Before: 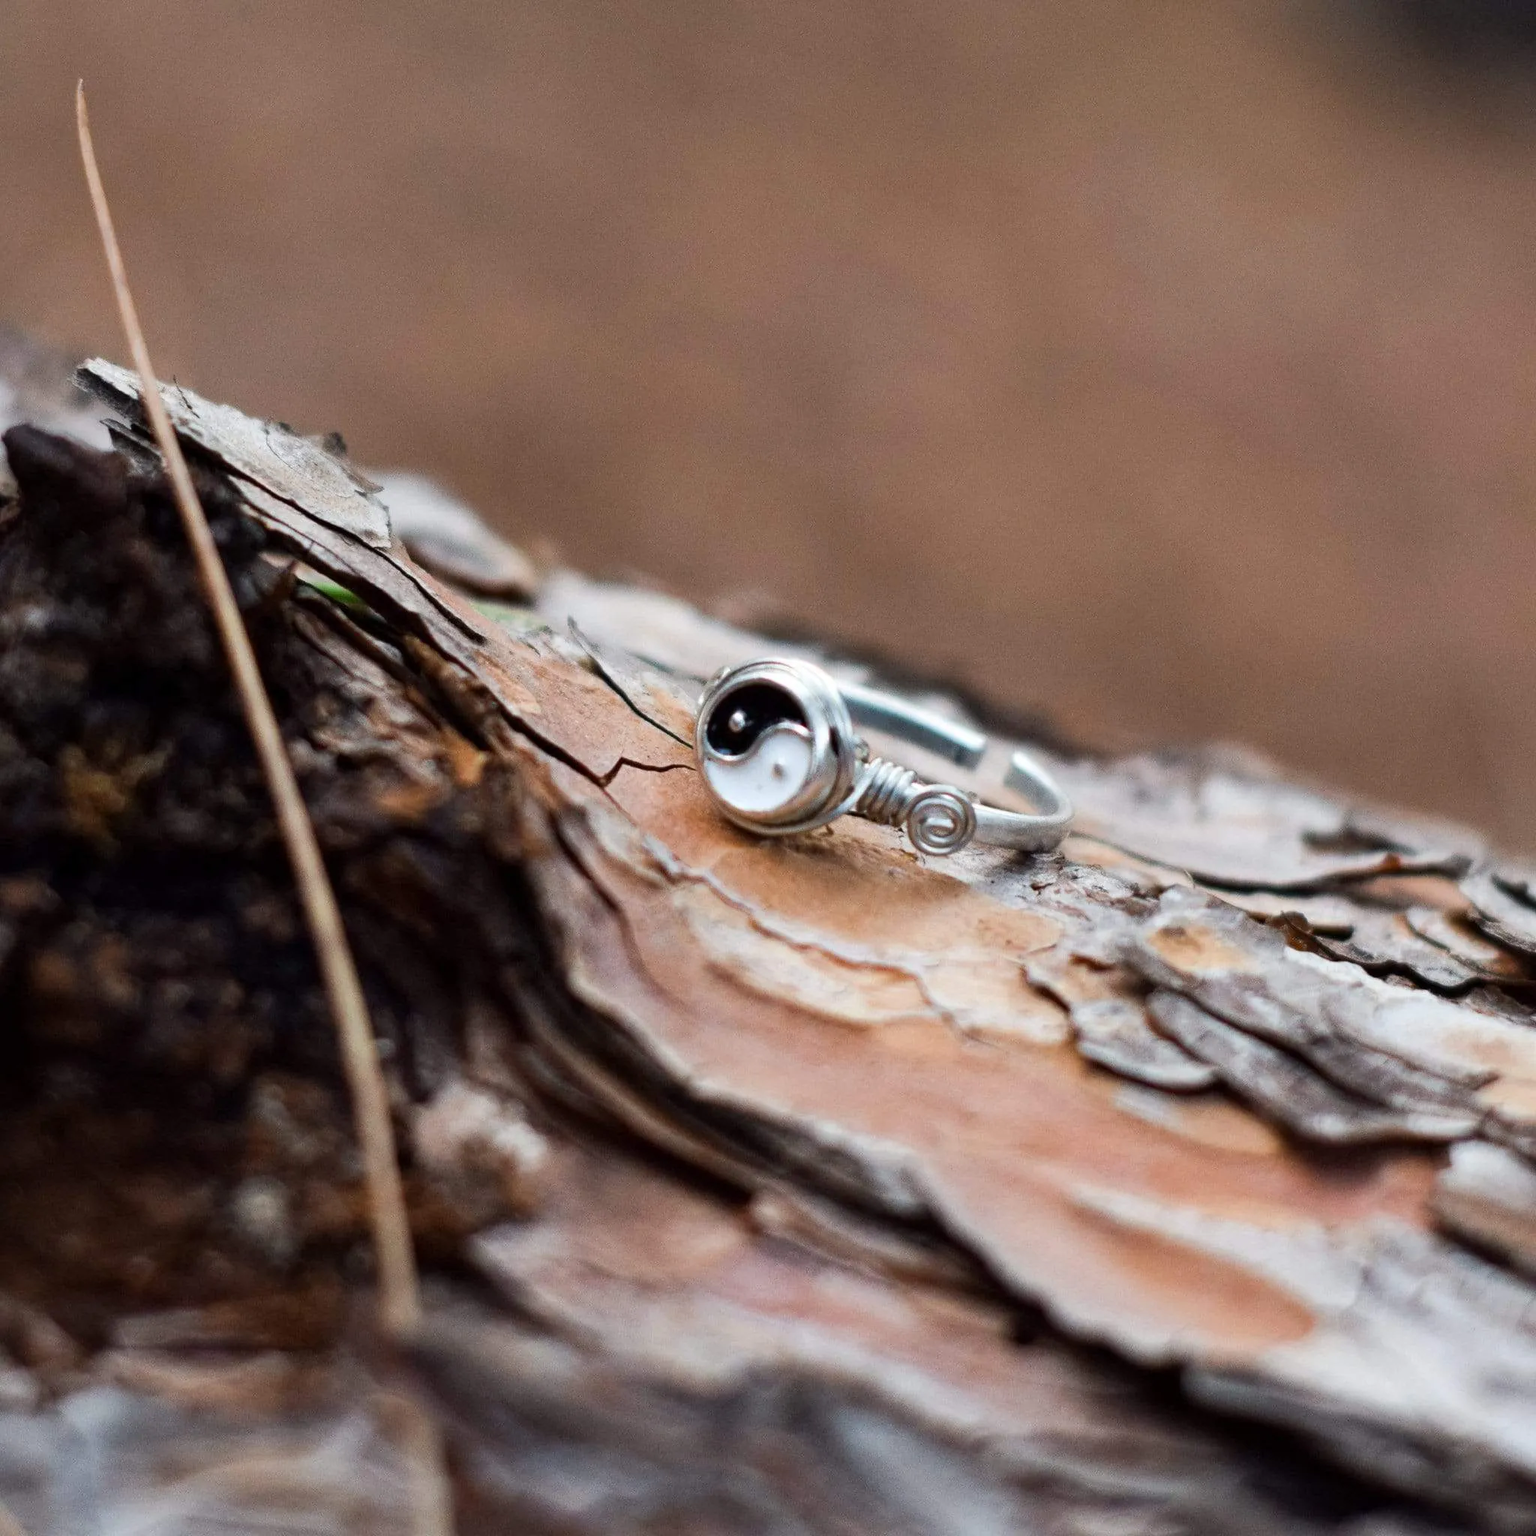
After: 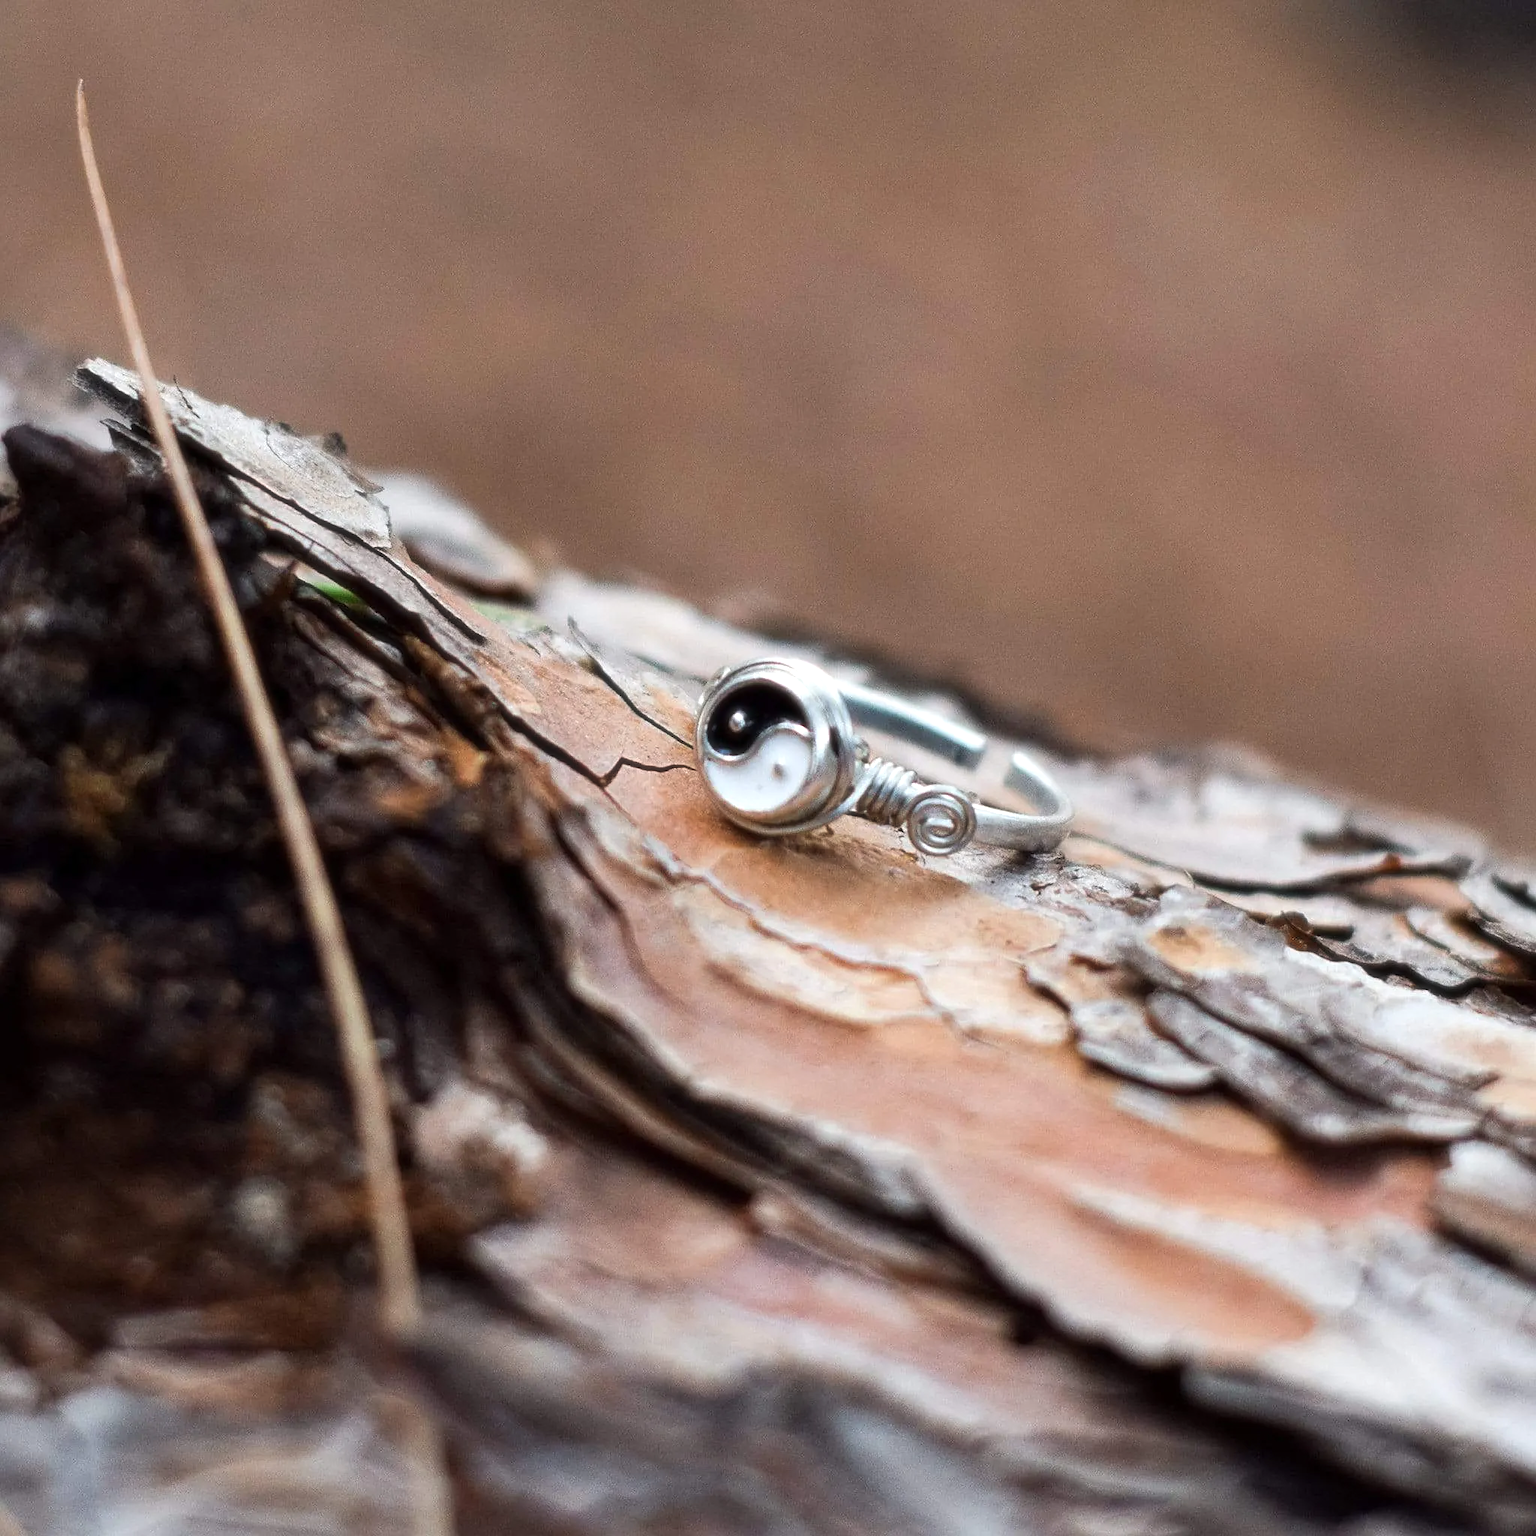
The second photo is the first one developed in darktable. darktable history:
exposure: exposure 0.2 EV, compensate highlight preservation false
soften: size 10%, saturation 50%, brightness 0.2 EV, mix 10%
sharpen: on, module defaults
